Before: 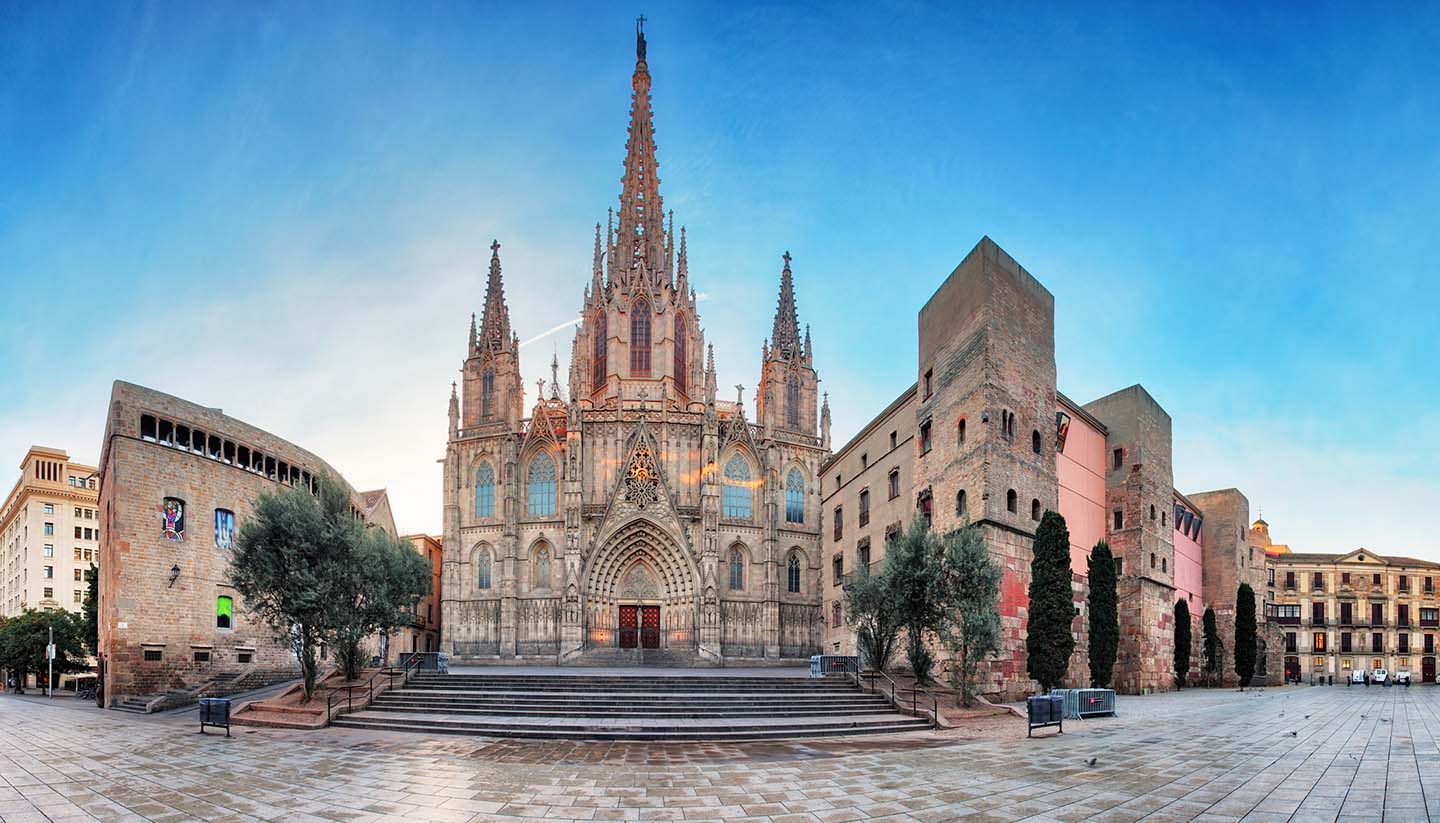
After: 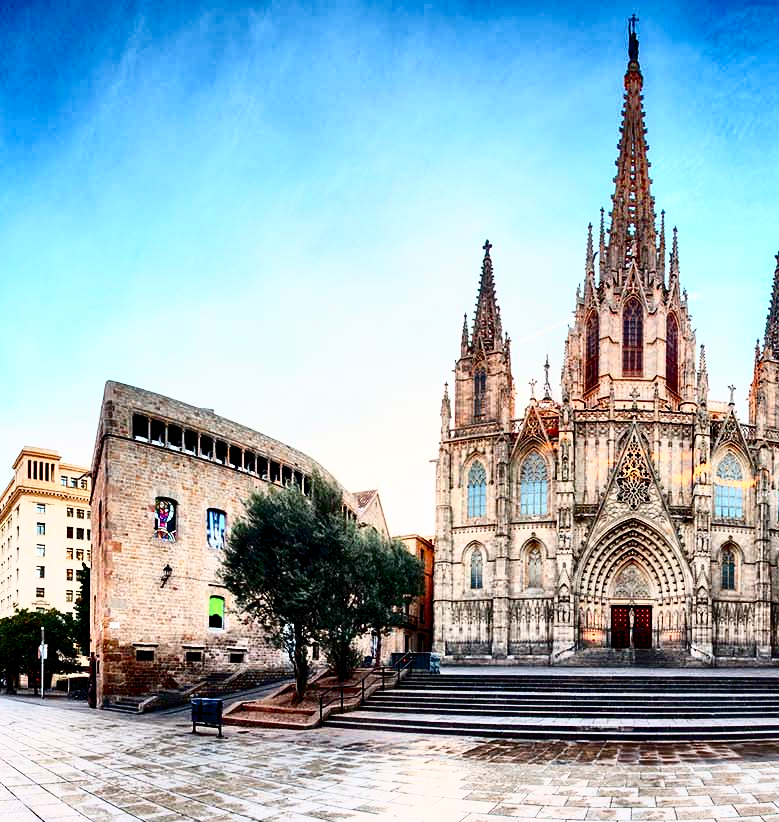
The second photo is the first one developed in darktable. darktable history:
tone equalizer: on, module defaults
color balance rgb: global offset › luminance -1.429%, perceptual saturation grading › global saturation 20%, perceptual saturation grading › highlights -25.122%, perceptual saturation grading › shadows 49.573%
tone curve: curves: ch0 [(0, 0) (0.003, 0.001) (0.011, 0.005) (0.025, 0.01) (0.044, 0.016) (0.069, 0.019) (0.1, 0.024) (0.136, 0.03) (0.177, 0.045) (0.224, 0.071) (0.277, 0.122) (0.335, 0.202) (0.399, 0.326) (0.468, 0.471) (0.543, 0.638) (0.623, 0.798) (0.709, 0.913) (0.801, 0.97) (0.898, 0.983) (1, 1)], color space Lab, independent channels, preserve colors none
crop: left 0.609%, right 45.261%, bottom 0.083%
